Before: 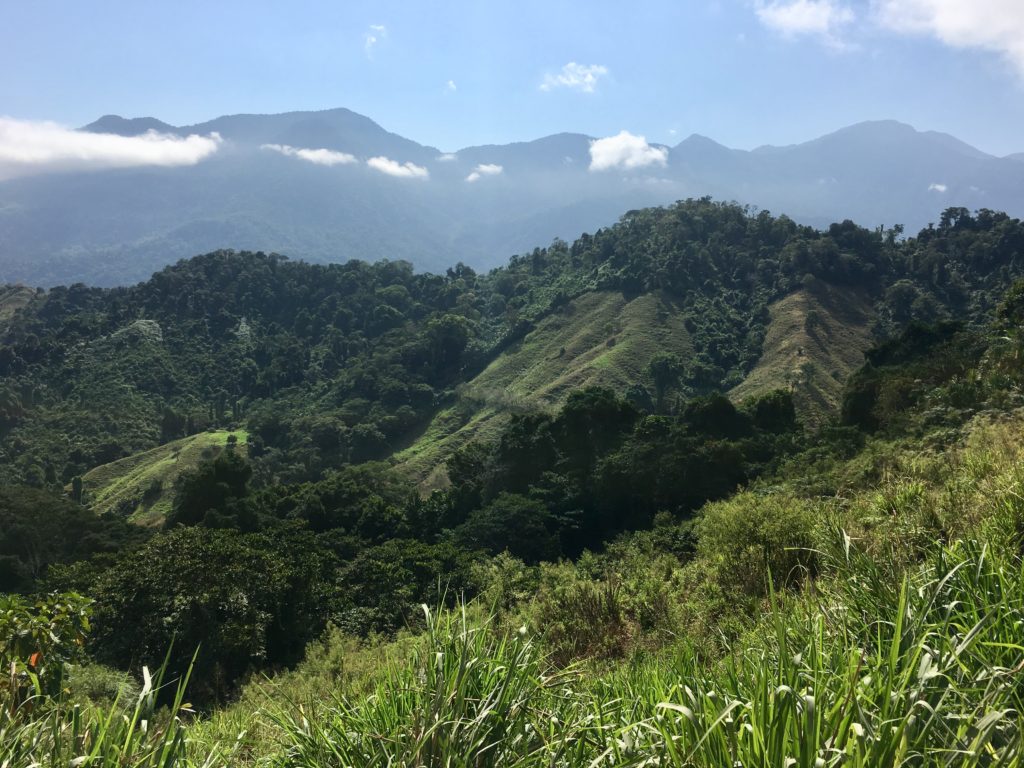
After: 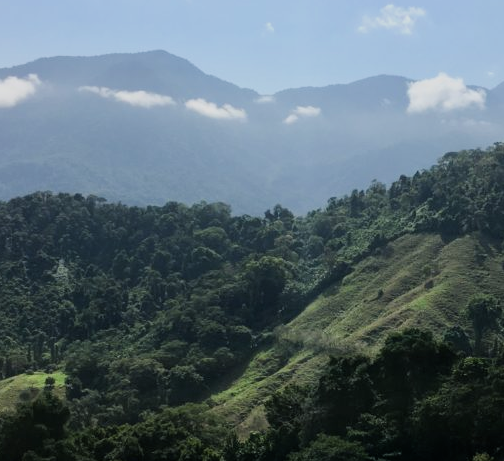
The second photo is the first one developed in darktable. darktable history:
crop: left 17.835%, top 7.675%, right 32.881%, bottom 32.213%
filmic rgb: black relative exposure -8.15 EV, white relative exposure 3.76 EV, hardness 4.46
